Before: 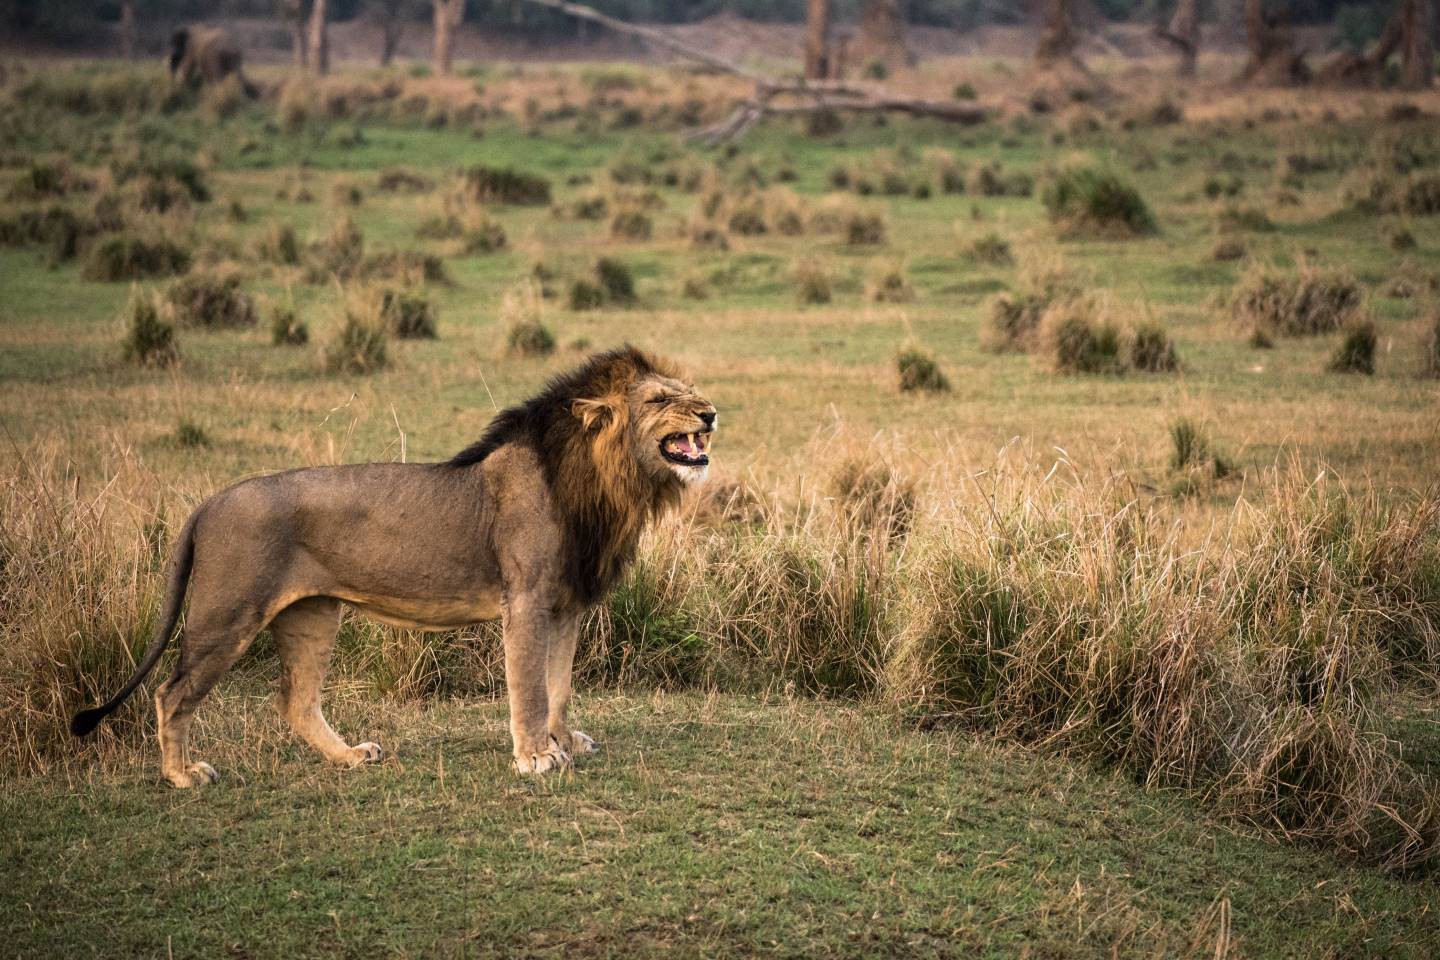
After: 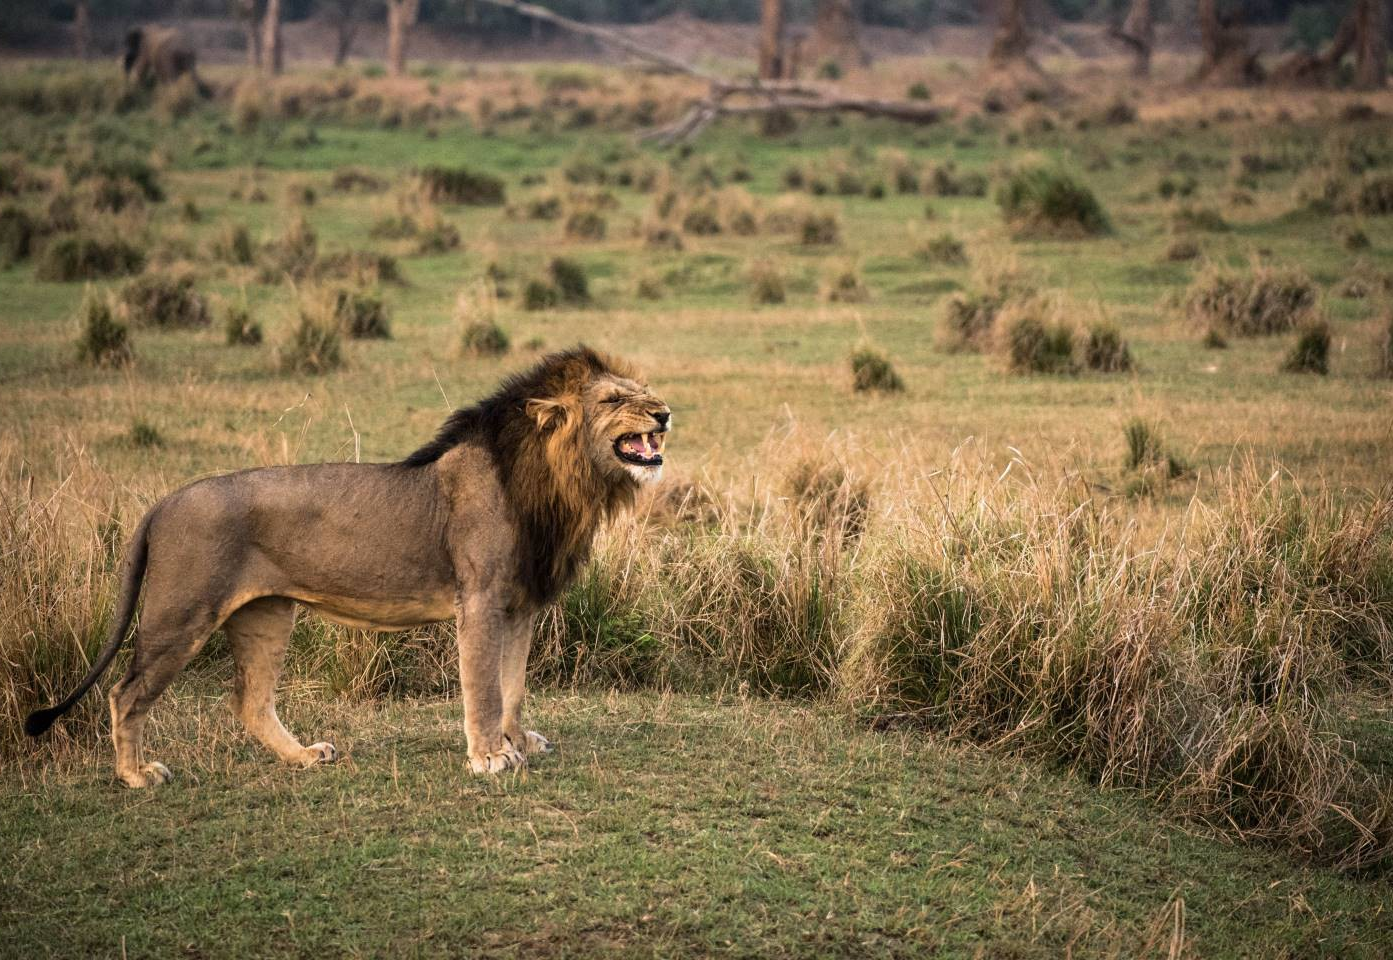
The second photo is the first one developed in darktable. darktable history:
crop and rotate: left 3.238%
exposure: compensate highlight preservation false
